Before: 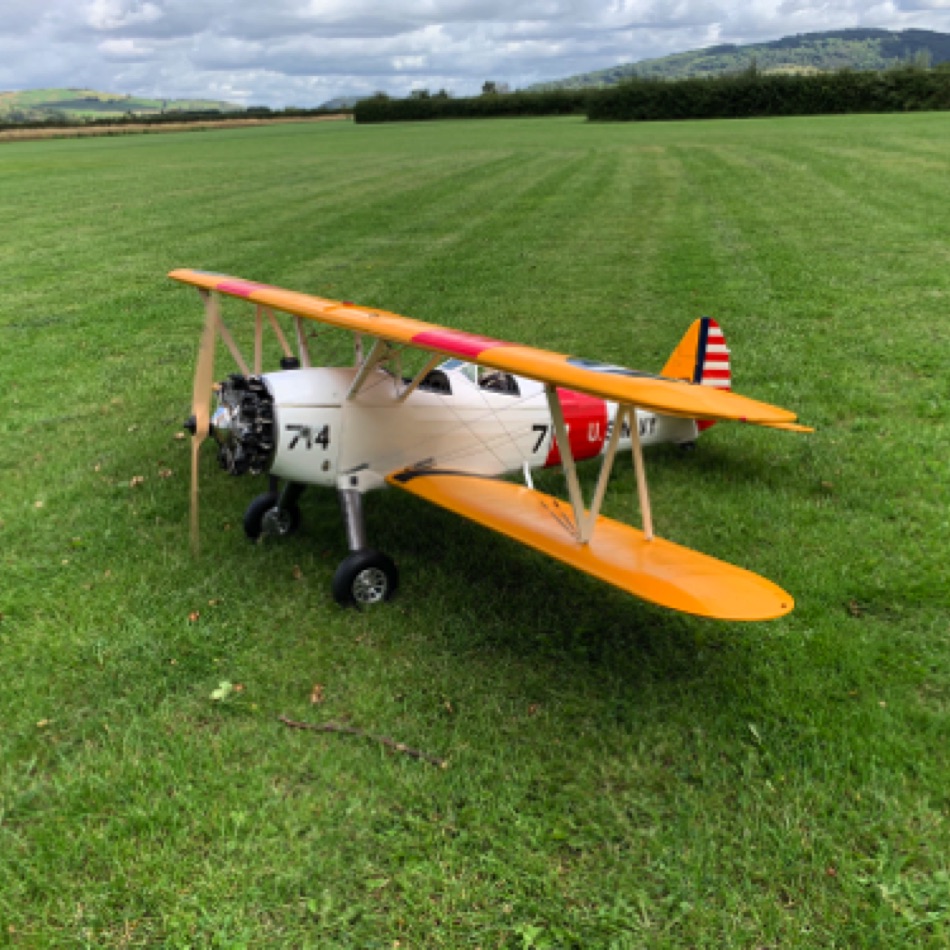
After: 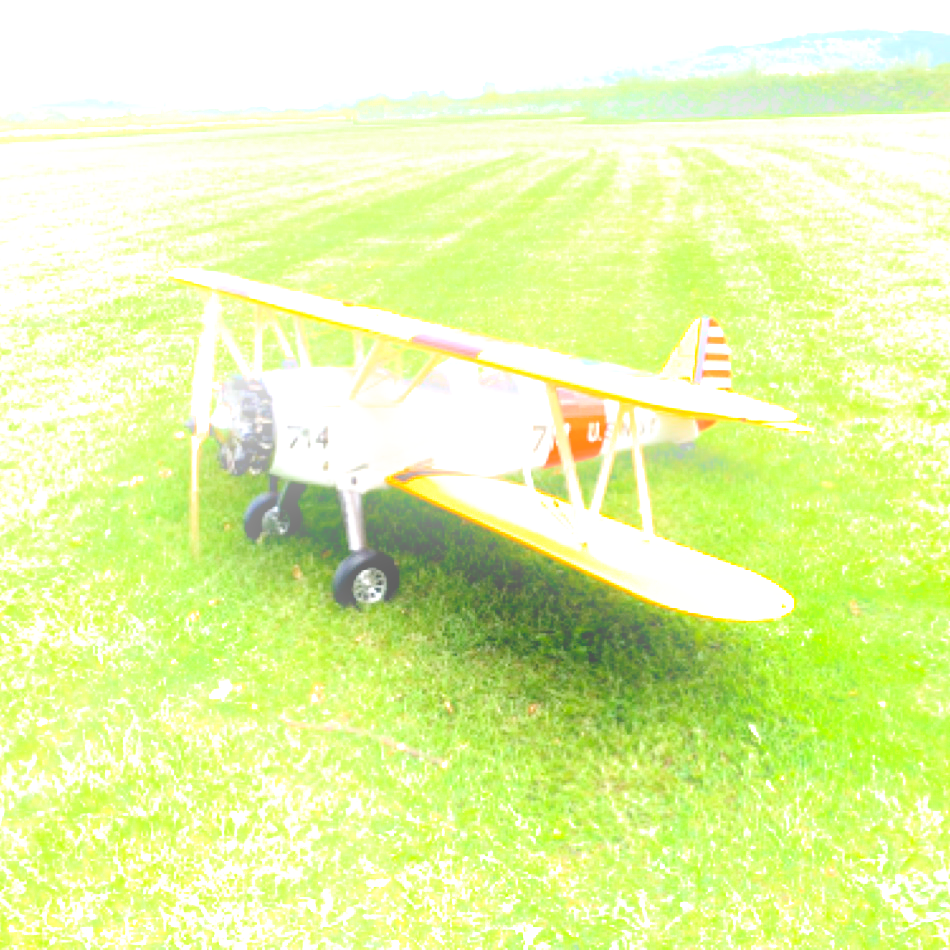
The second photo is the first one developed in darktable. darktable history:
filmic rgb: black relative exposure -8.7 EV, white relative exposure 2.7 EV, threshold 3 EV, target black luminance 0%, hardness 6.25, latitude 76.53%, contrast 1.326, shadows ↔ highlights balance -0.349%, preserve chrominance no, color science v4 (2020), enable highlight reconstruction true
bloom: on, module defaults
exposure: black level correction 0, exposure 1.675 EV, compensate exposure bias true, compensate highlight preservation false
